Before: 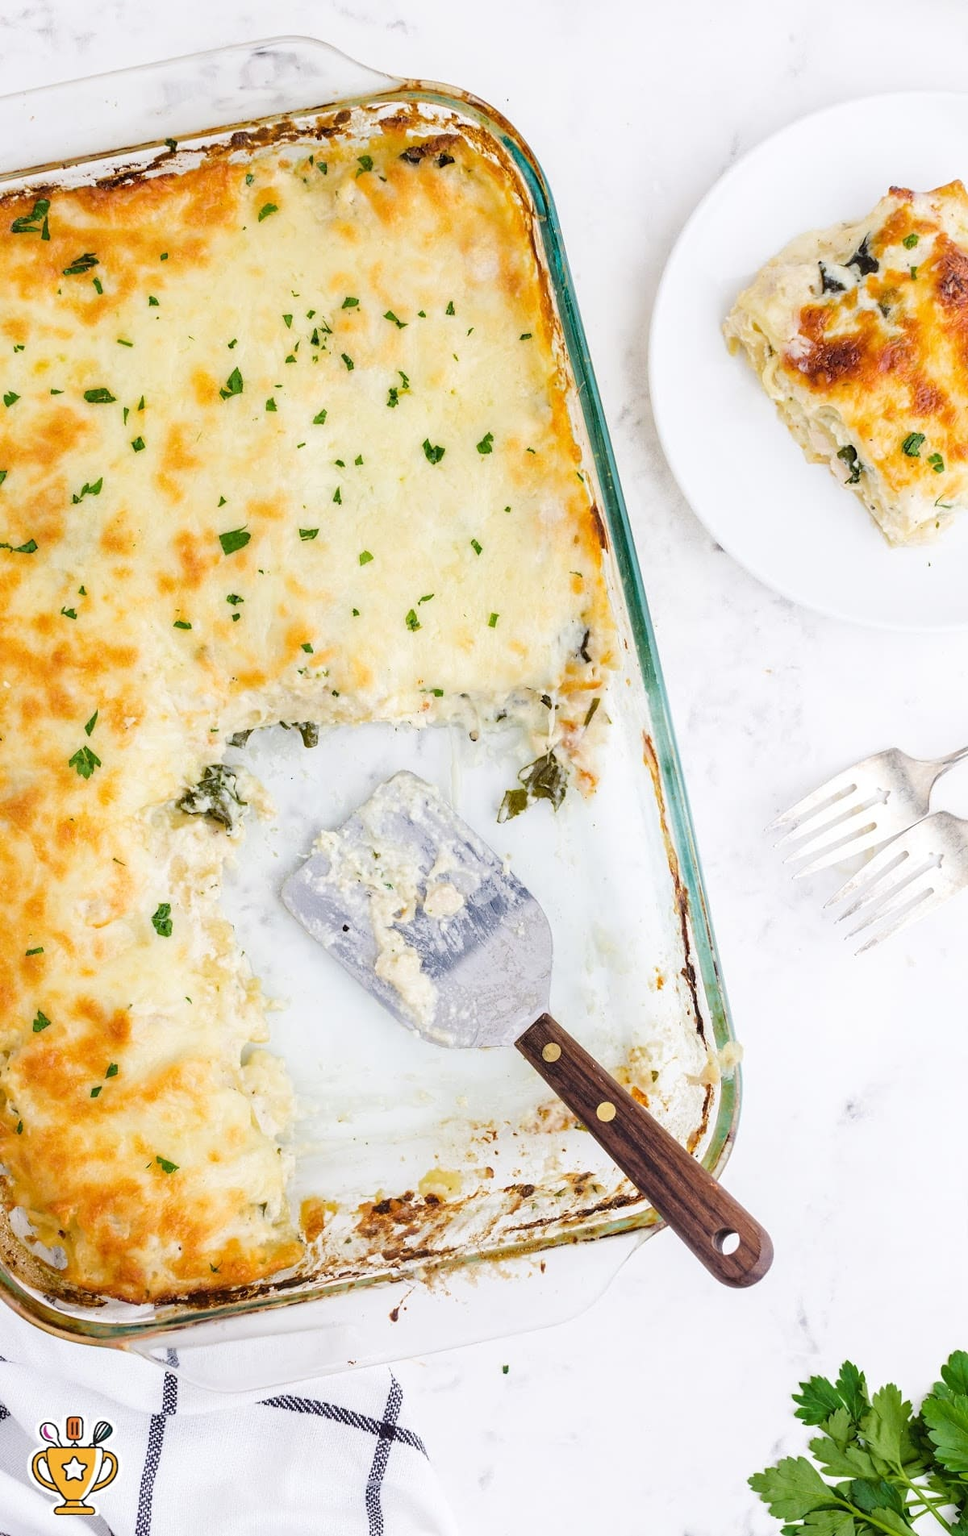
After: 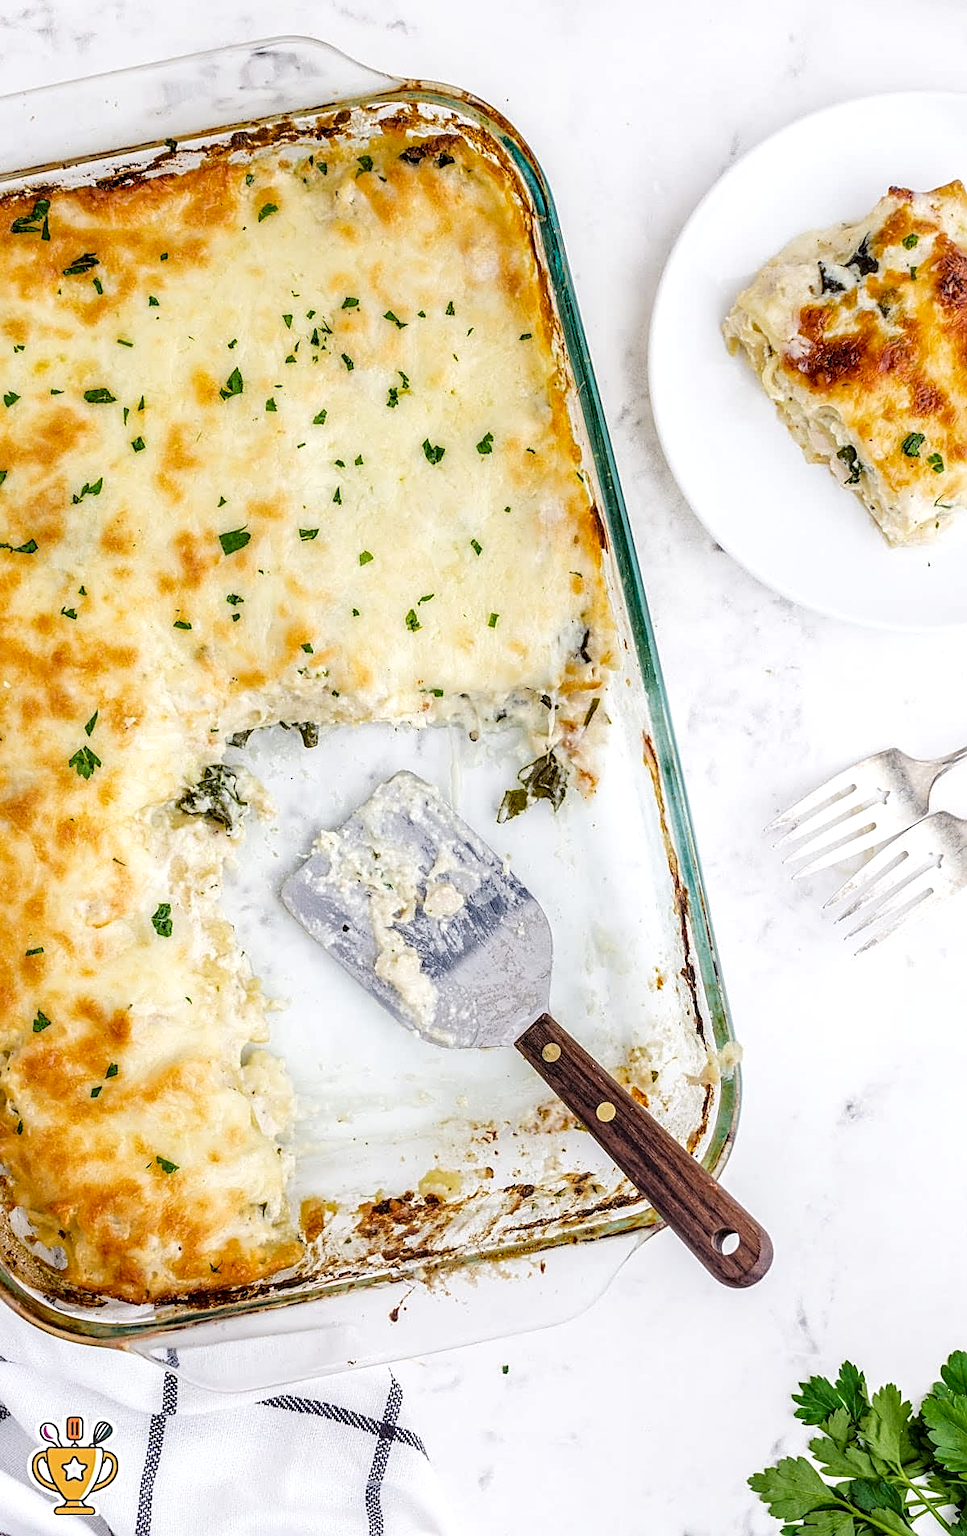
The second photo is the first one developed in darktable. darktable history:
local contrast: highlights 23%, detail 150%
sharpen: on, module defaults
